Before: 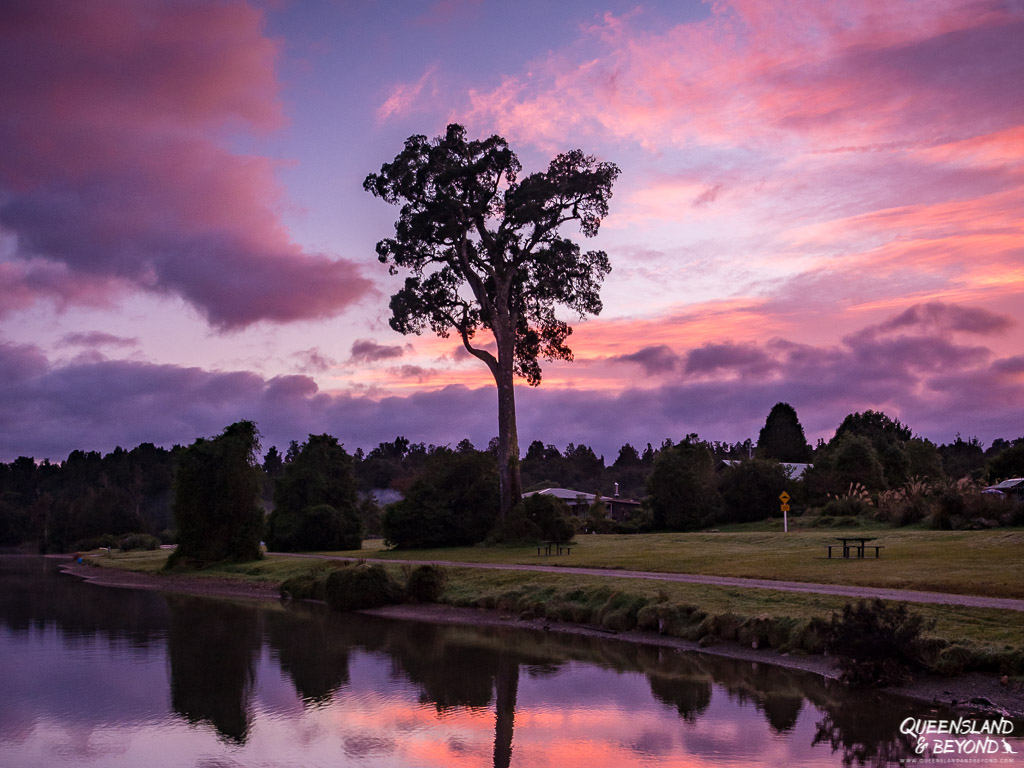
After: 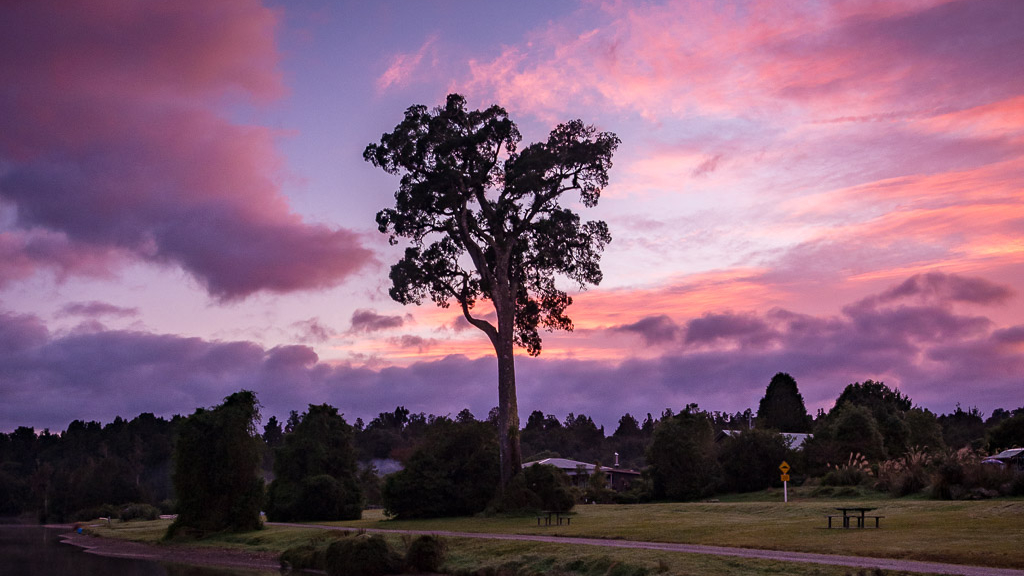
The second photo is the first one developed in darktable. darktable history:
crop: top 3.918%, bottom 21.031%
